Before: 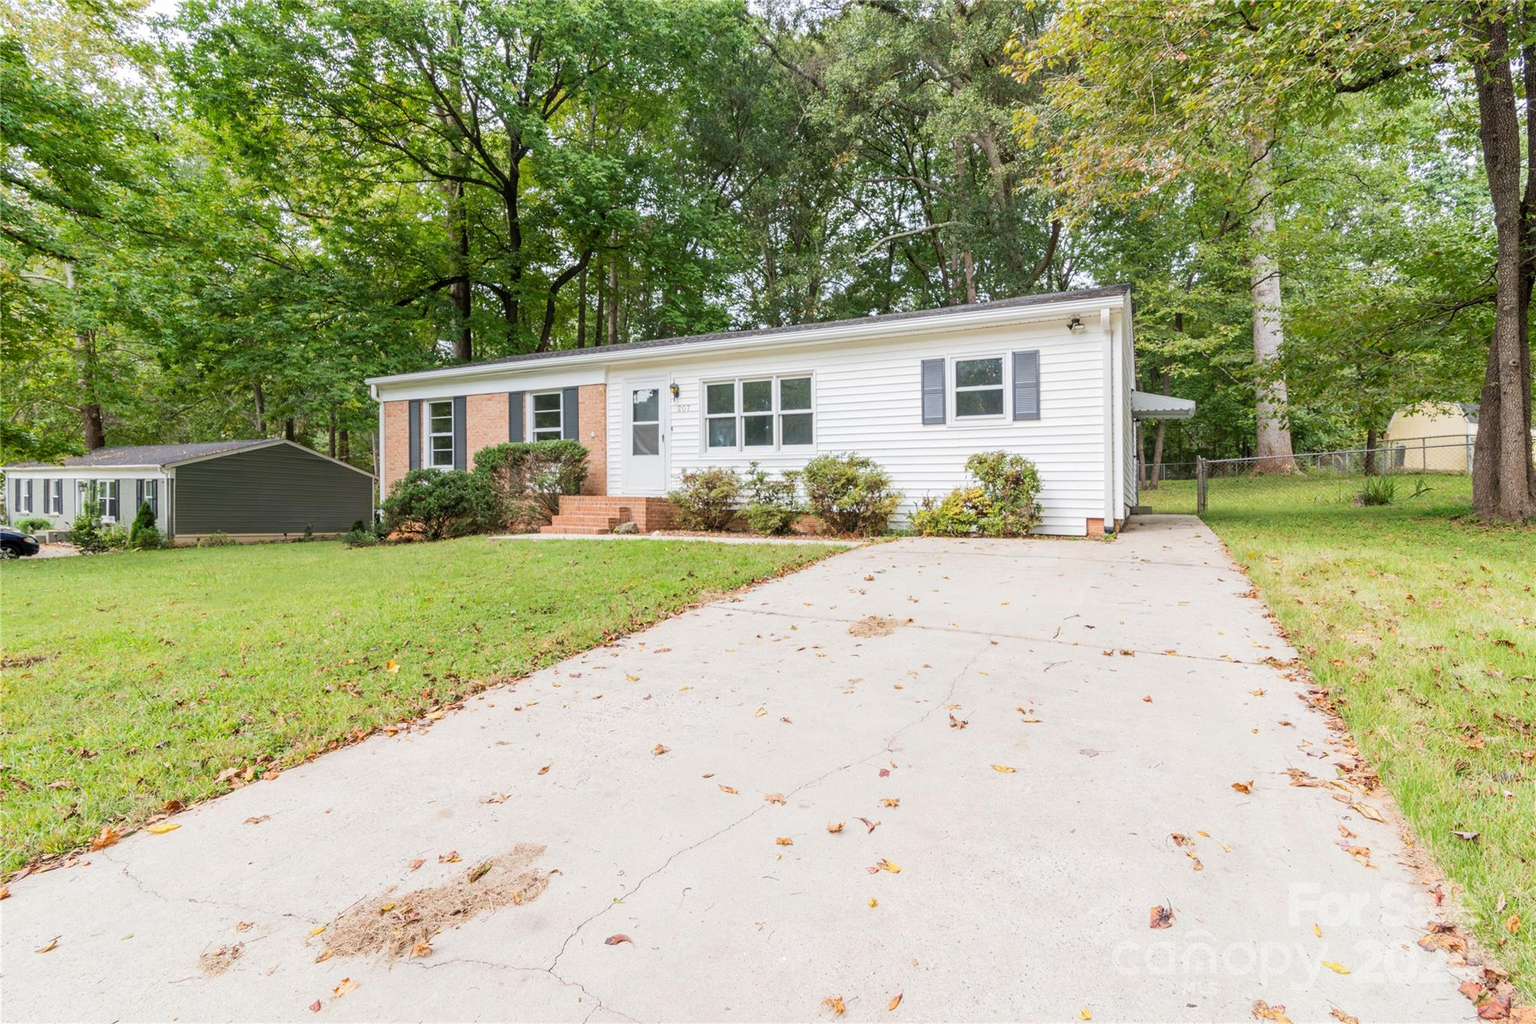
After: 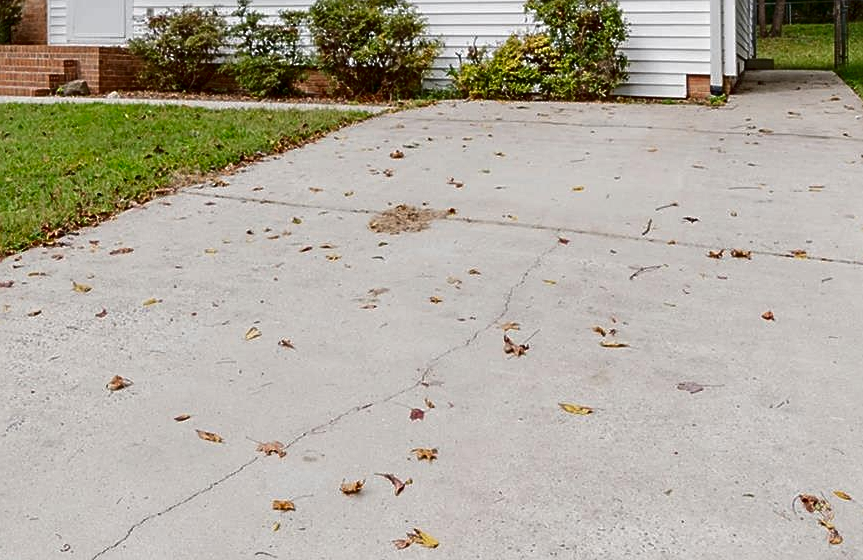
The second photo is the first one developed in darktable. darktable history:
crop: left 37.221%, top 45.169%, right 20.63%, bottom 13.777%
contrast brightness saturation: brightness -0.52
exposure: exposure -0.064 EV, compensate highlight preservation false
sharpen: on, module defaults
